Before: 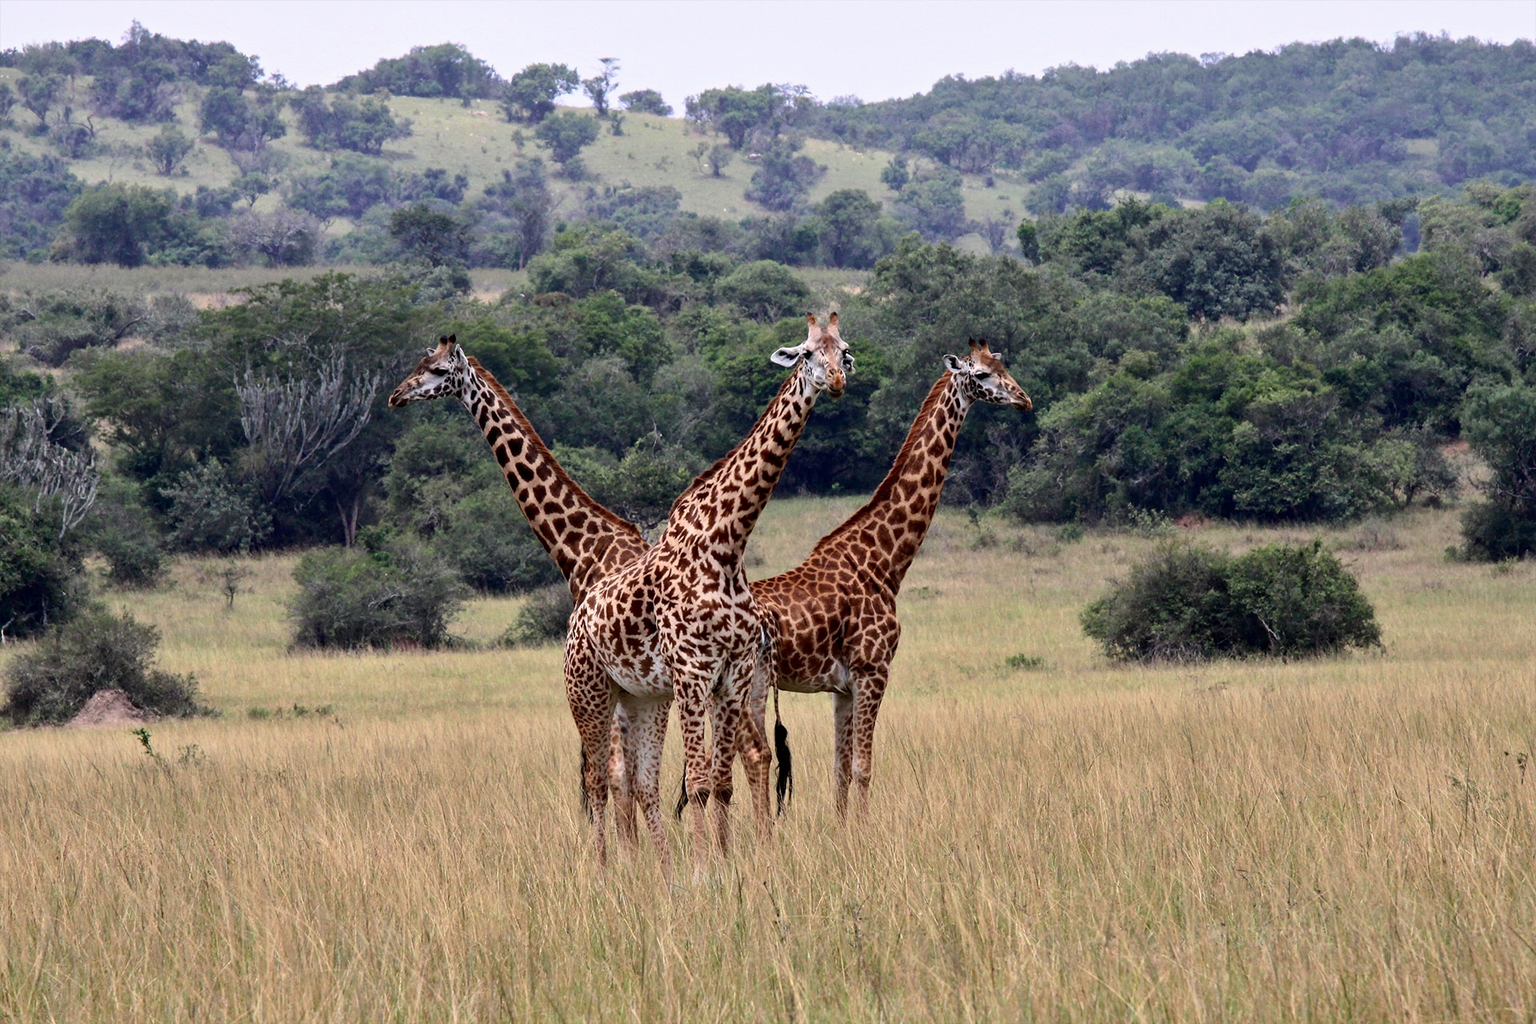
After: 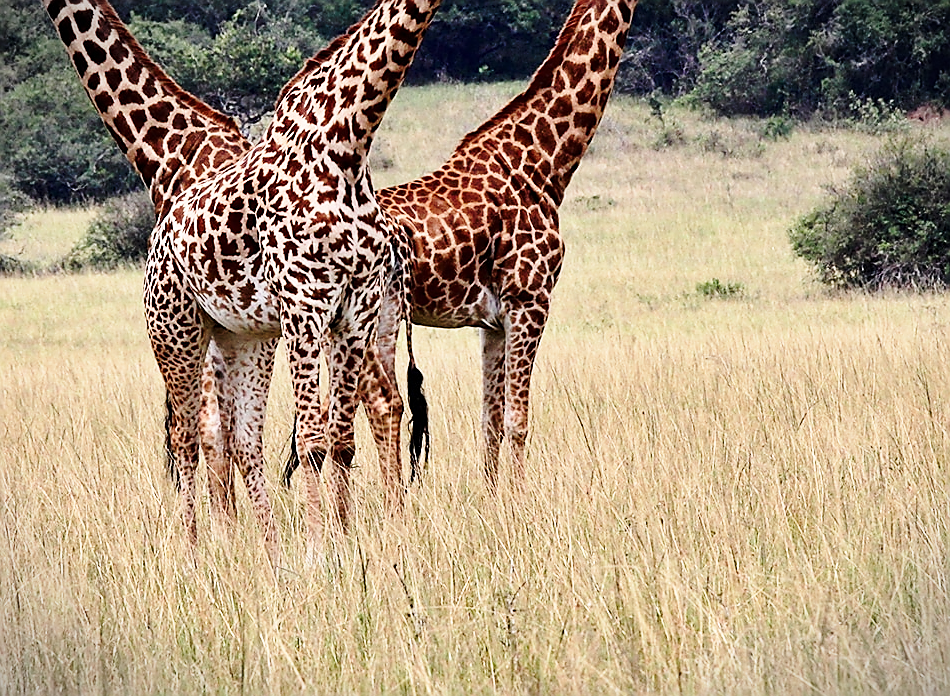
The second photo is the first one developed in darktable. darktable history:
sharpen: radius 1.412, amount 1.265, threshold 0.794
crop: left 29.258%, top 42.098%, right 21.233%, bottom 3.46%
base curve: curves: ch0 [(0, 0) (0.028, 0.03) (0.121, 0.232) (0.46, 0.748) (0.859, 0.968) (1, 1)], preserve colors none
vignetting: fall-off start 100.79%, width/height ratio 1.306
